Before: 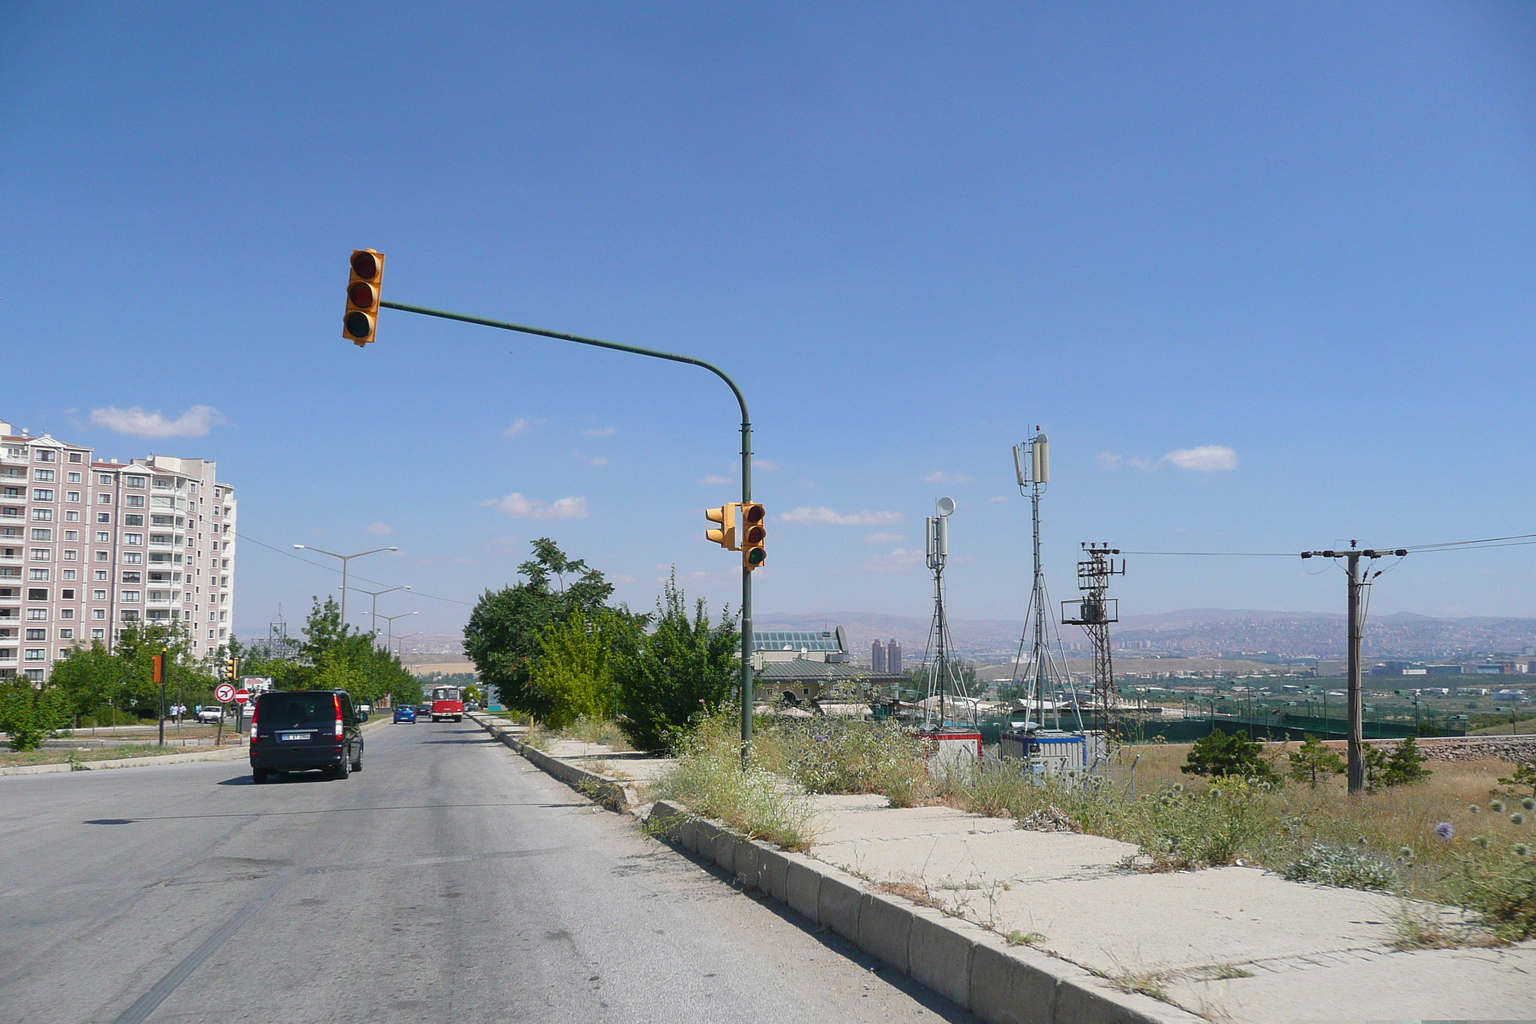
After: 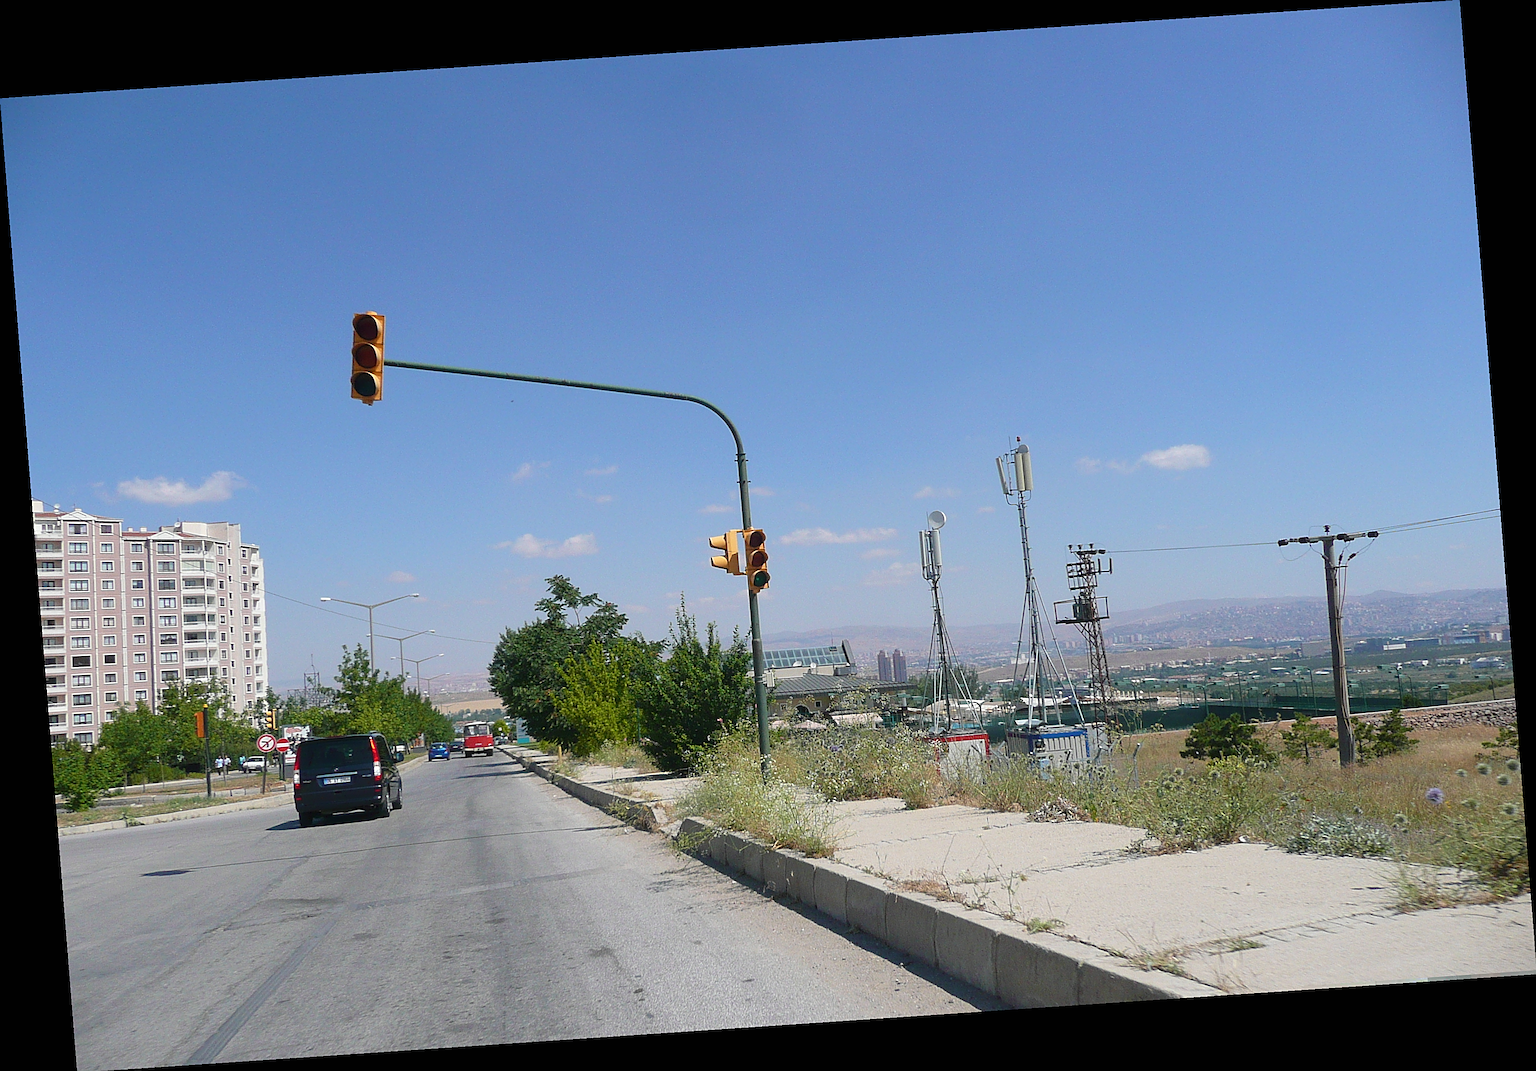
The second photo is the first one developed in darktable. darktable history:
exposure: black level correction 0, compensate exposure bias true, compensate highlight preservation false
rotate and perspective: rotation -4.2°, shear 0.006, automatic cropping off
sharpen: on, module defaults
